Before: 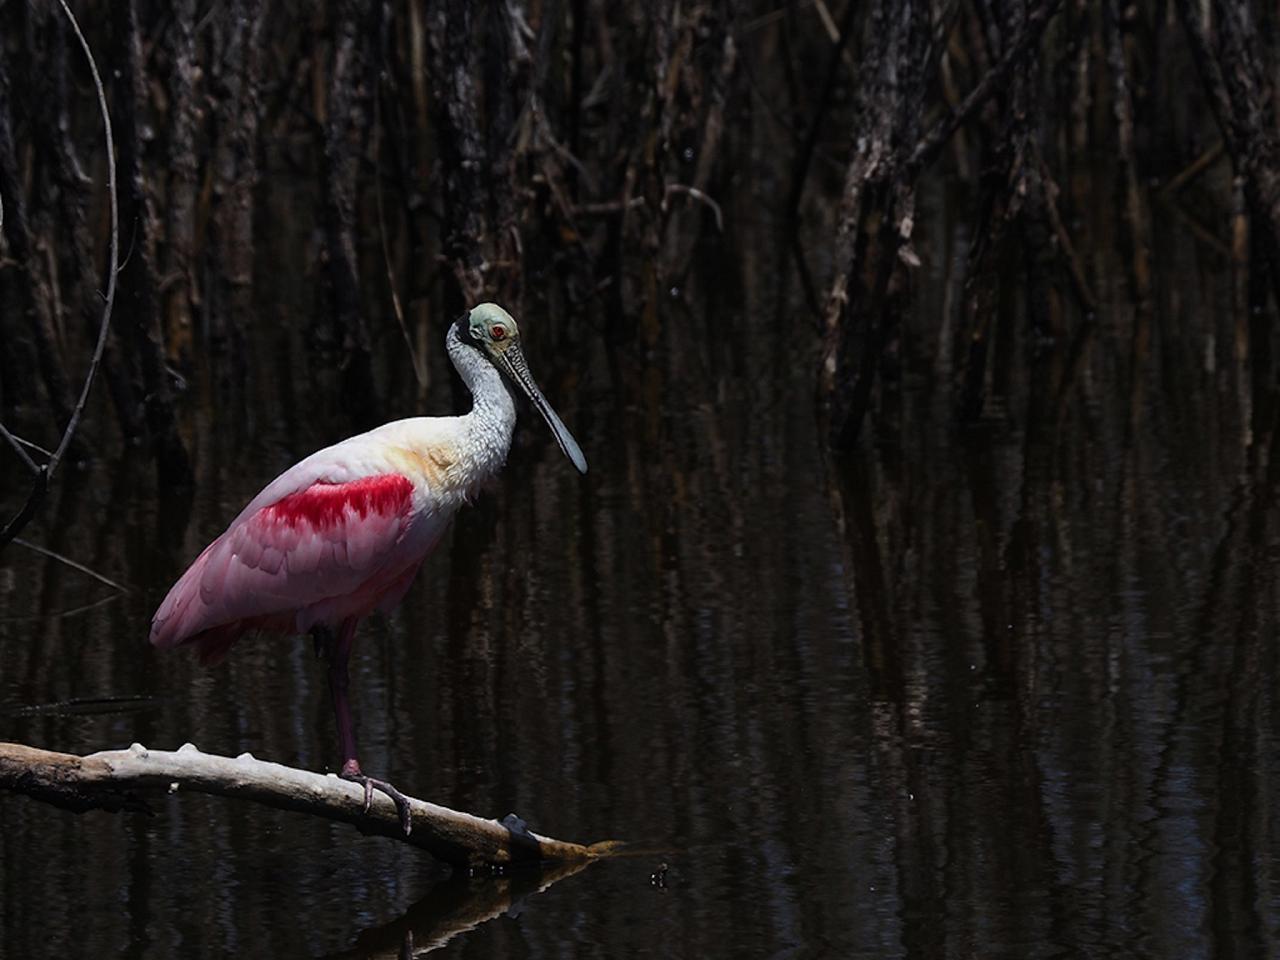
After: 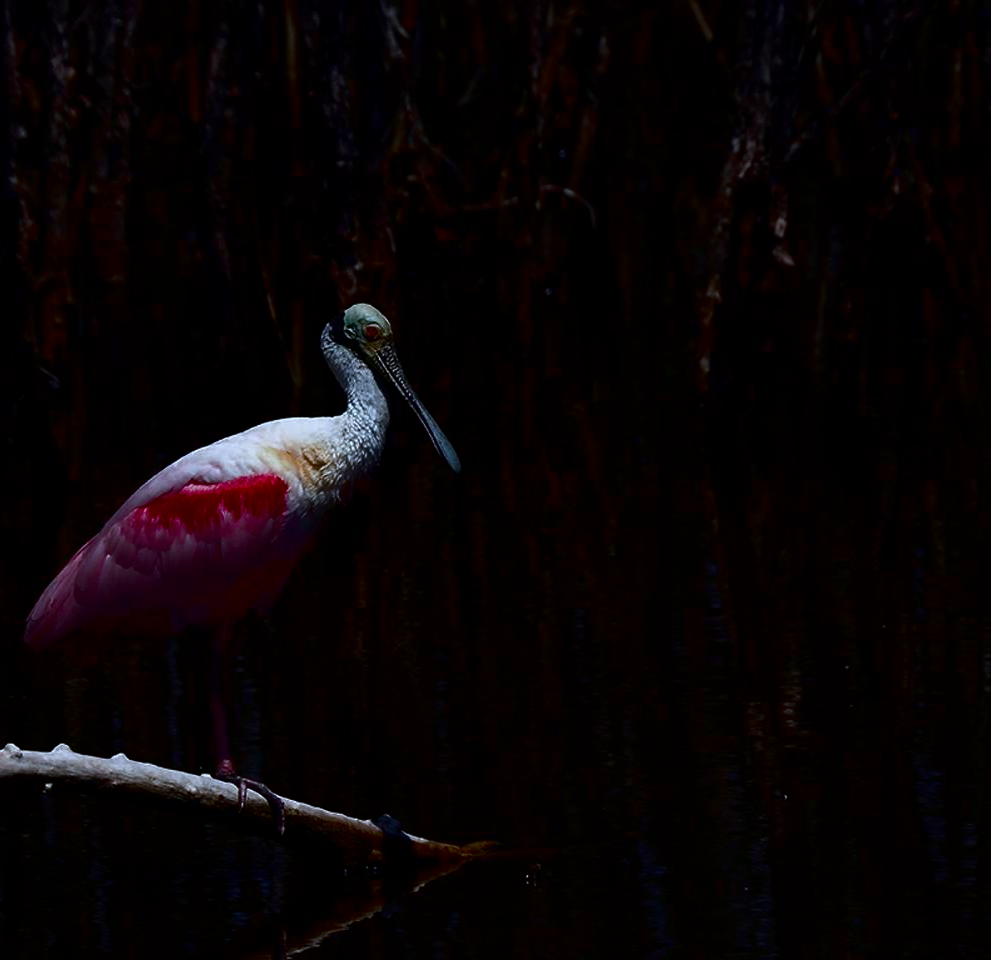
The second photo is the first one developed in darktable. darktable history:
crop: left 9.88%, right 12.664%
color correction: highlights a* -2.24, highlights b* -18.1
contrast brightness saturation: contrast 0.09, brightness -0.59, saturation 0.17
